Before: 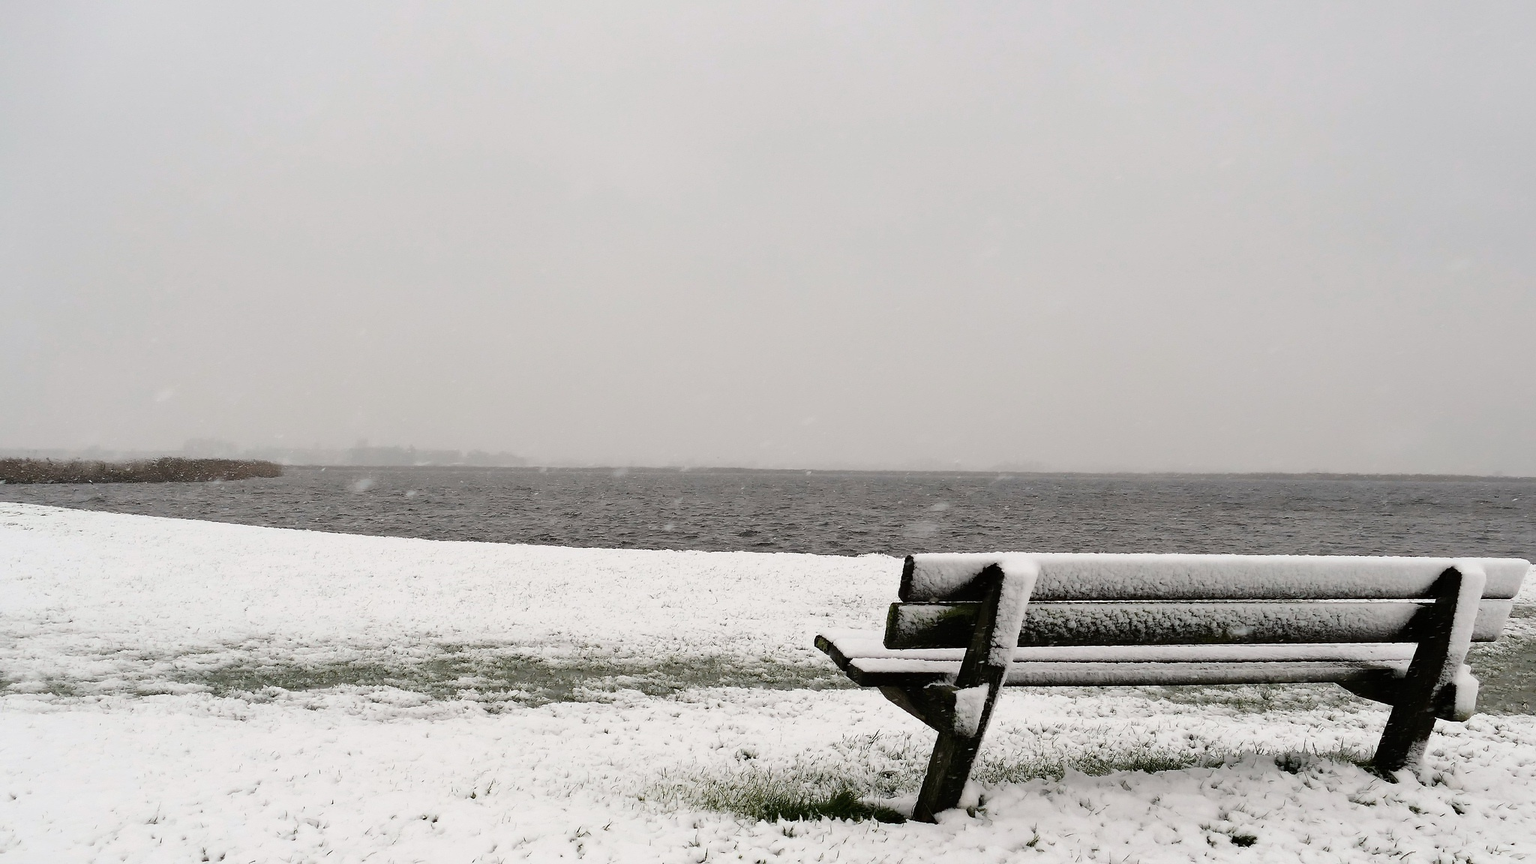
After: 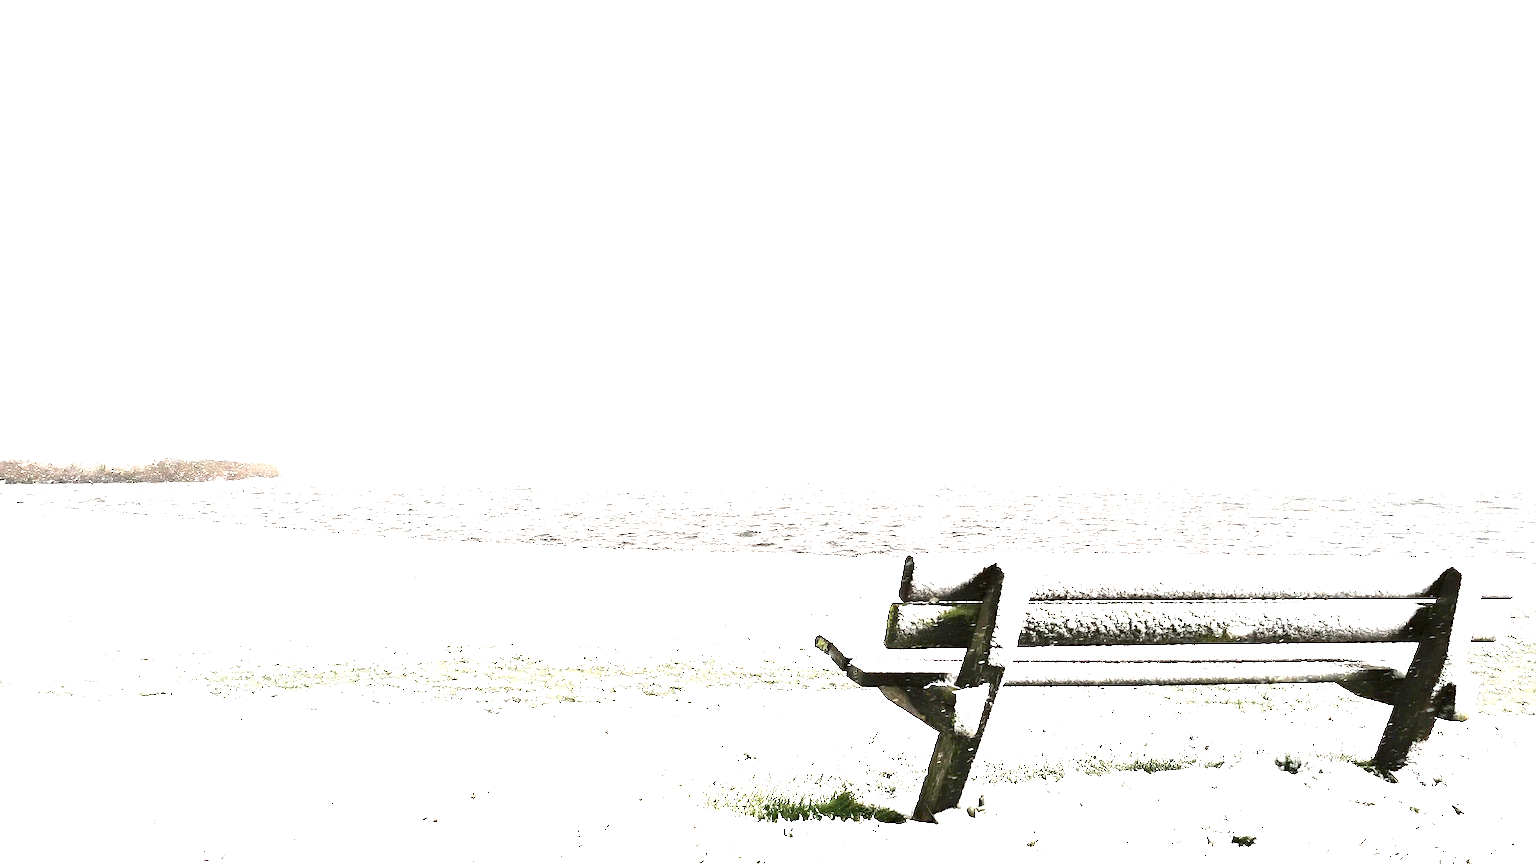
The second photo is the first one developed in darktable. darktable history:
exposure: exposure 3.031 EV, compensate highlight preservation false
